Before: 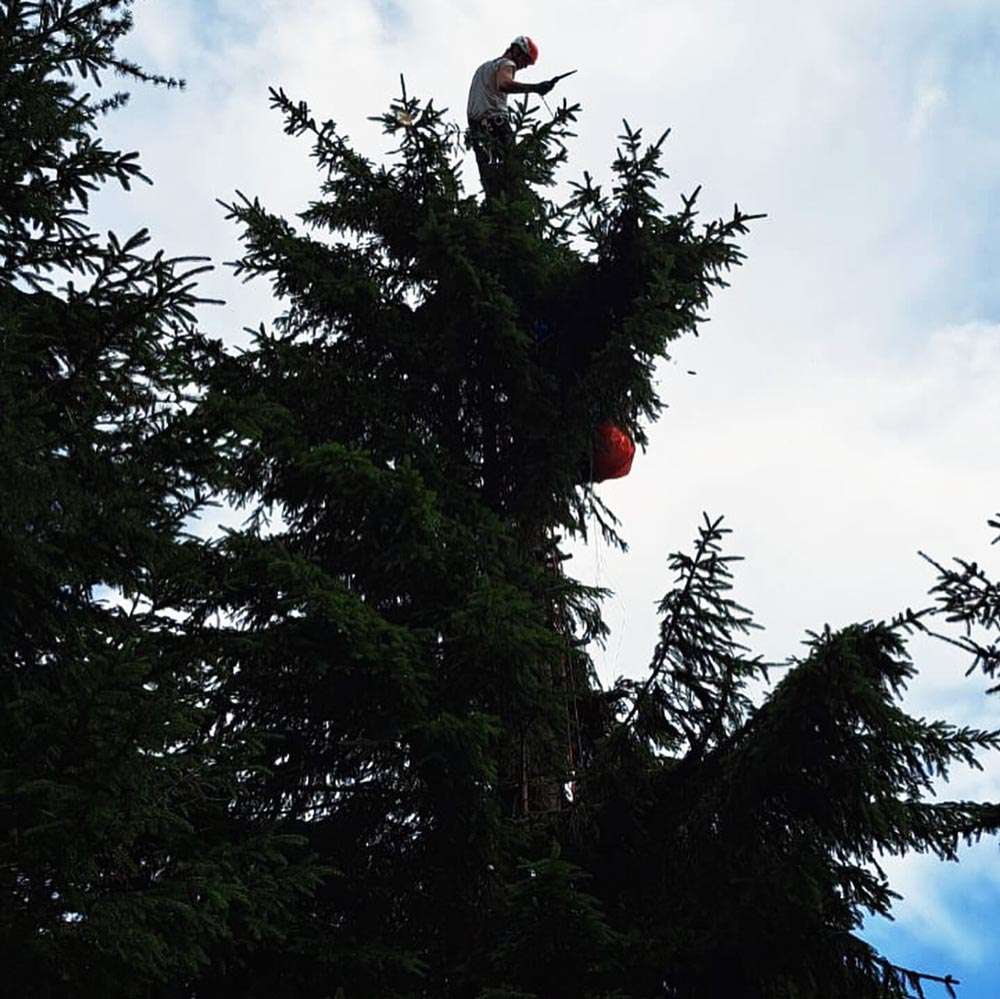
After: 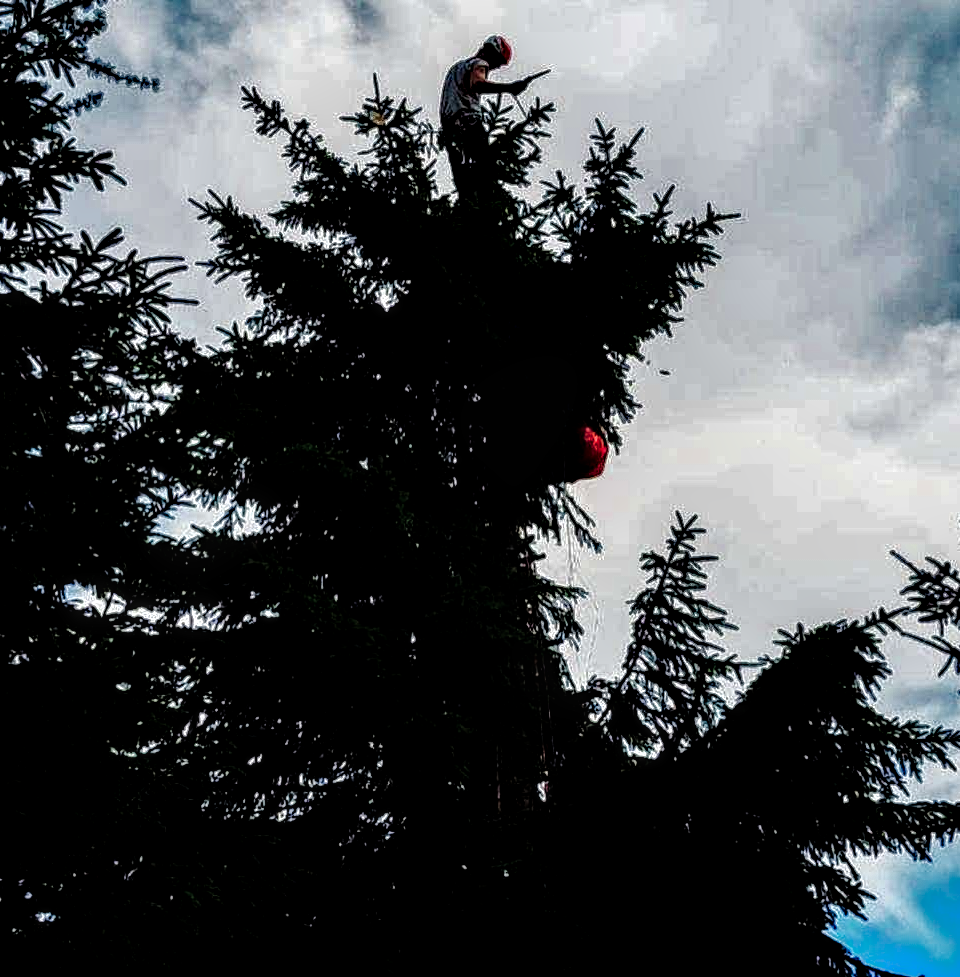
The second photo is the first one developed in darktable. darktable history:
local contrast: highlights 16%, detail 187%
tone equalizer: on, module defaults
crop and rotate: left 2.76%, right 1.229%, bottom 2.167%
tone curve: curves: ch0 [(0, 0) (0.078, 0) (0.241, 0.056) (0.59, 0.574) (0.802, 0.868) (1, 1)], preserve colors none
shadows and highlights: shadows 39.15, highlights -75.47
